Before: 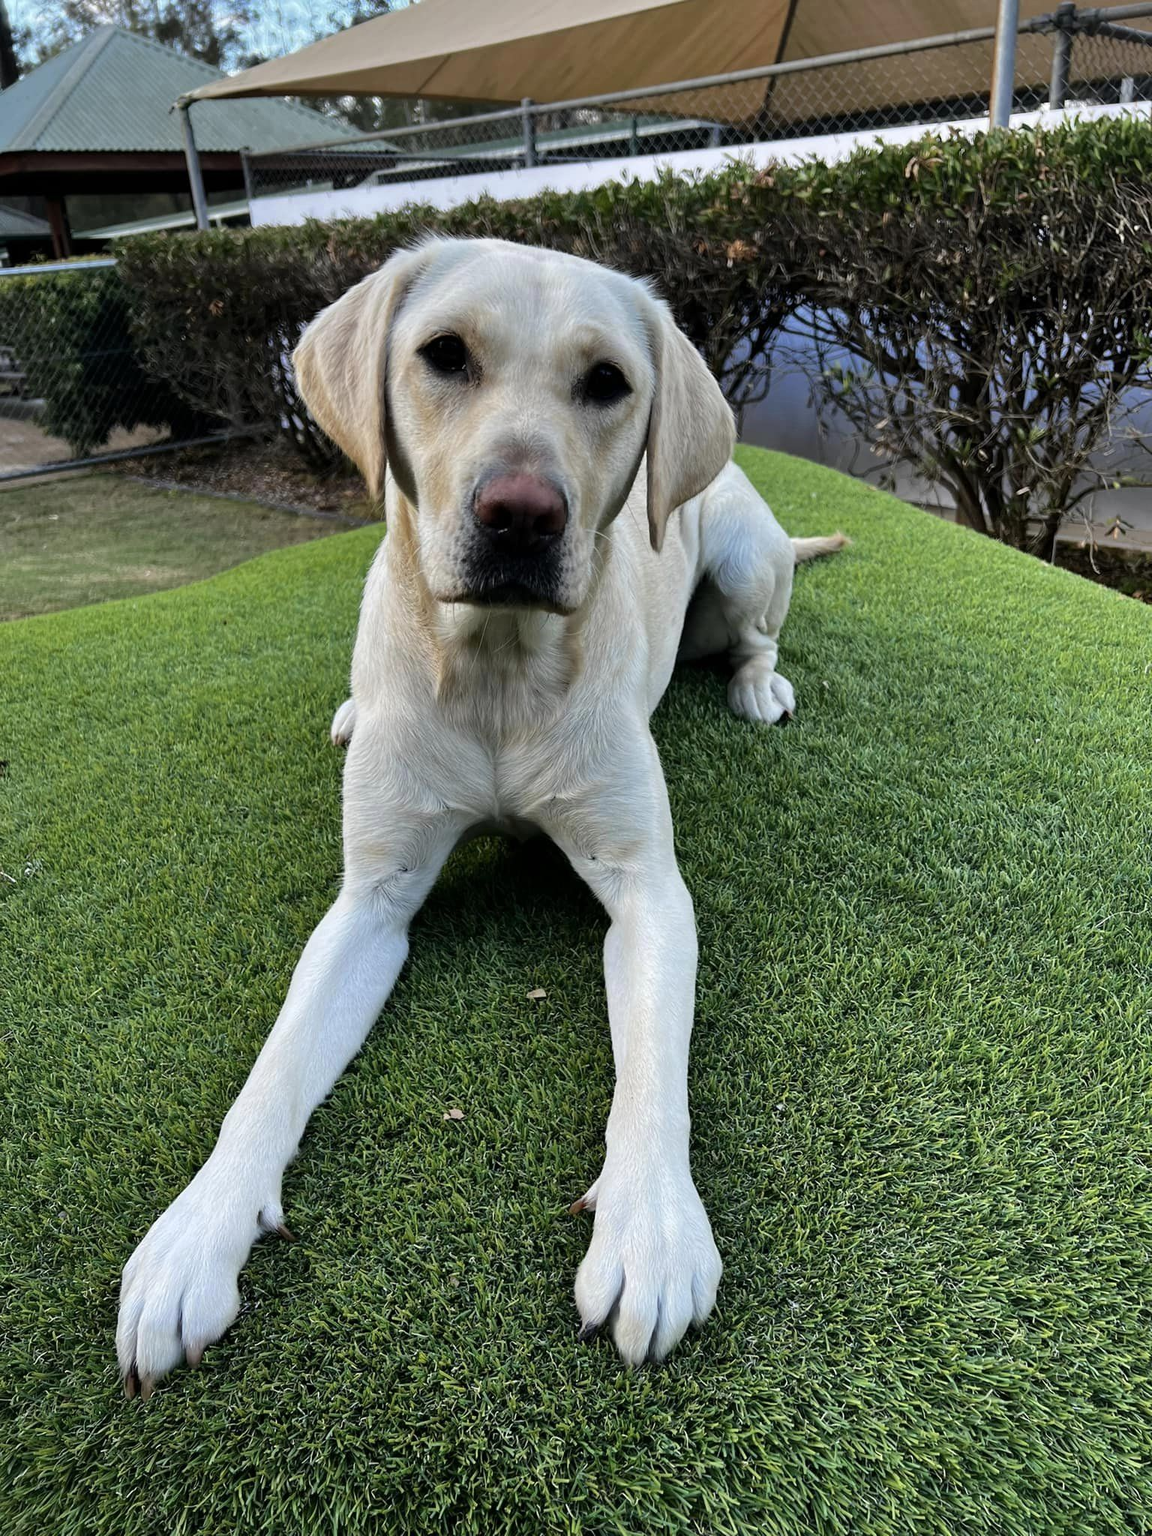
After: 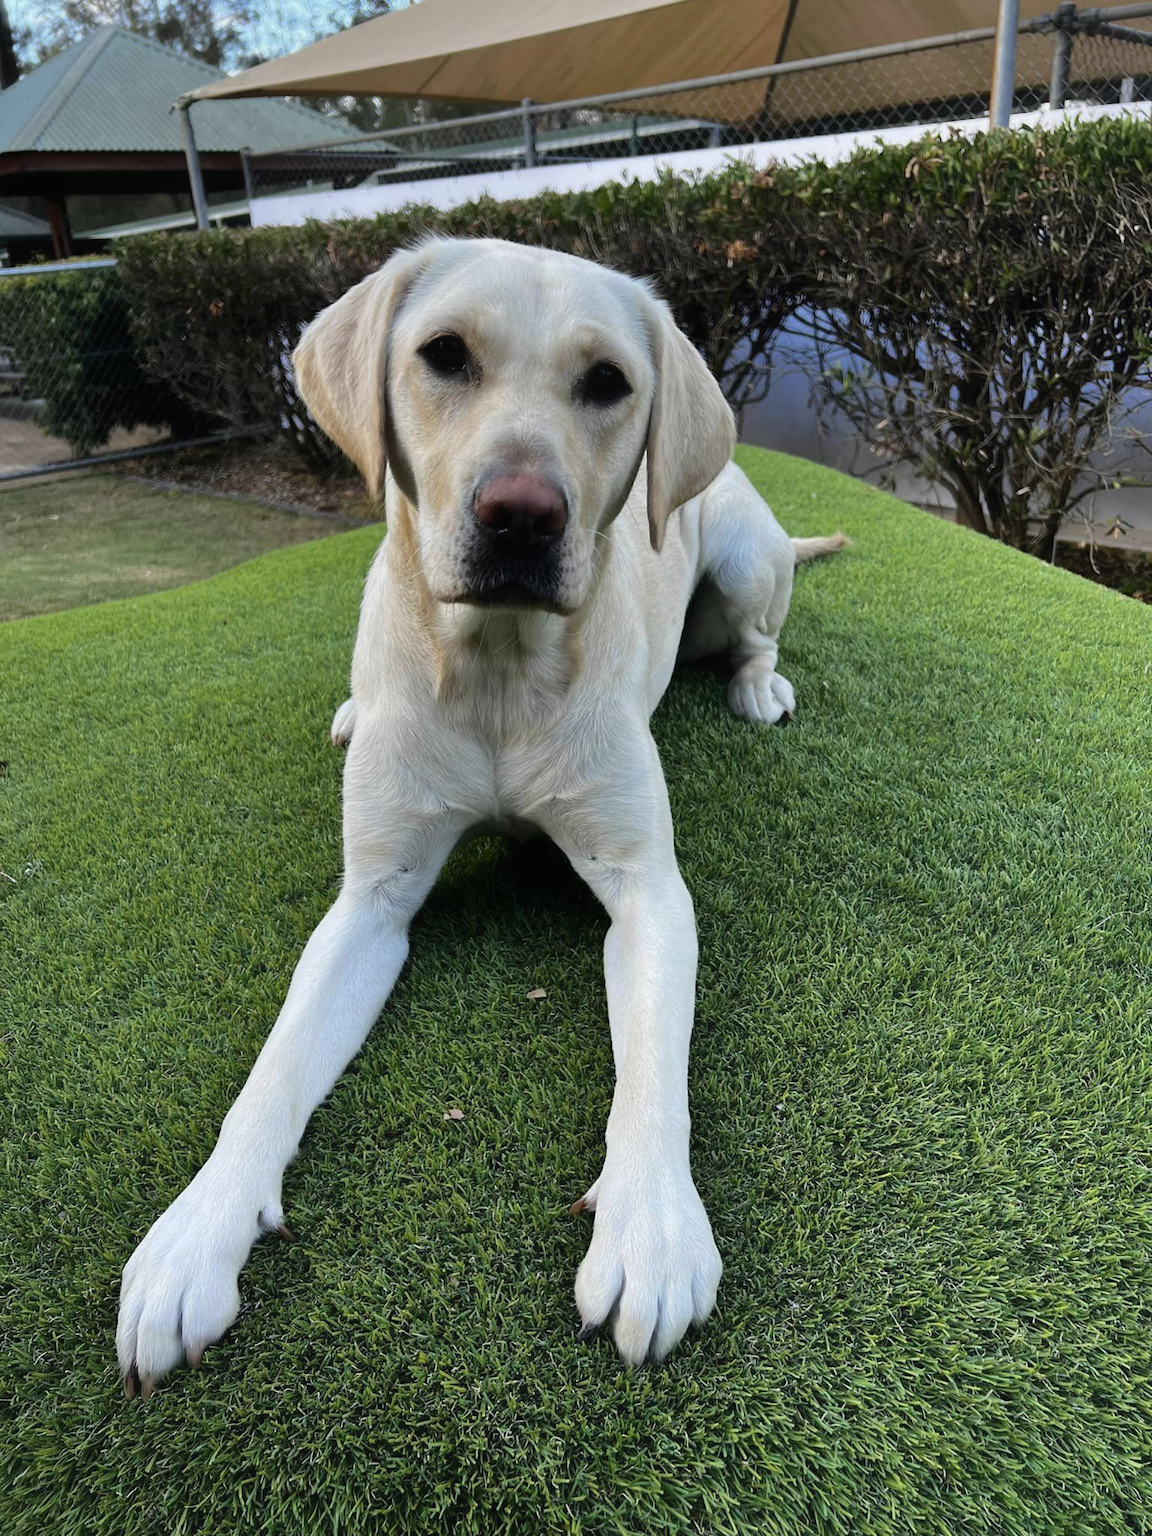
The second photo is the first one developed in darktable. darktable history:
contrast equalizer: y [[0.5, 0.542, 0.583, 0.625, 0.667, 0.708], [0.5 ×6], [0.5 ×6], [0, 0.033, 0.067, 0.1, 0.133, 0.167], [0, 0.05, 0.1, 0.15, 0.2, 0.25]], mix -0.291
